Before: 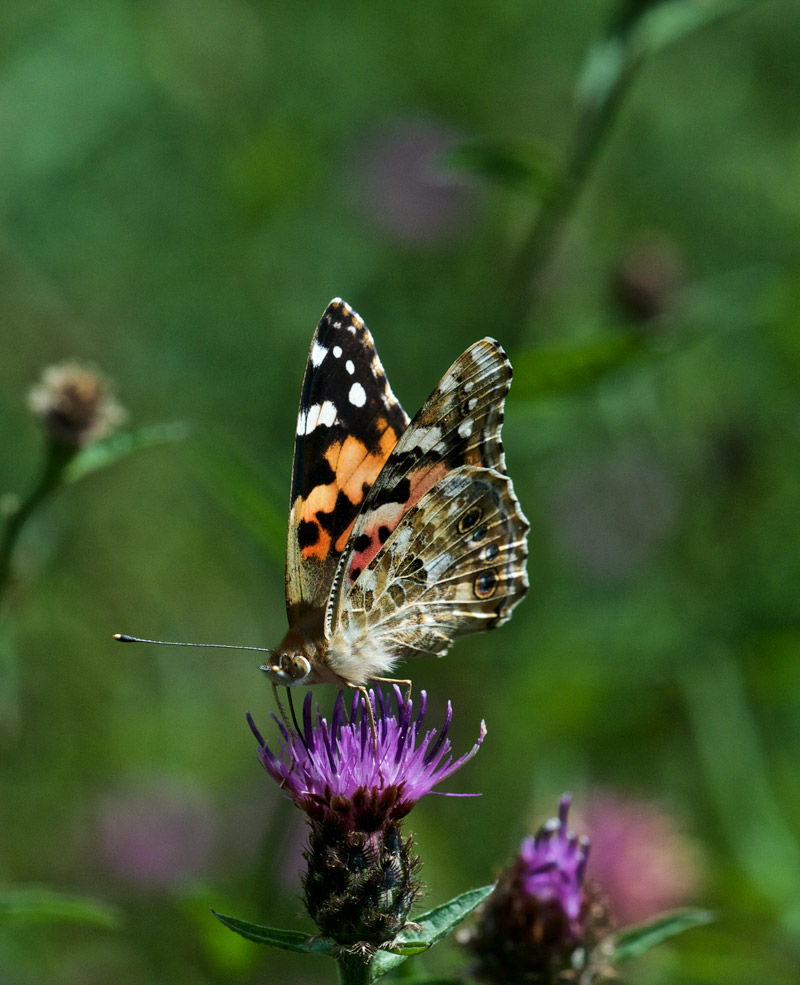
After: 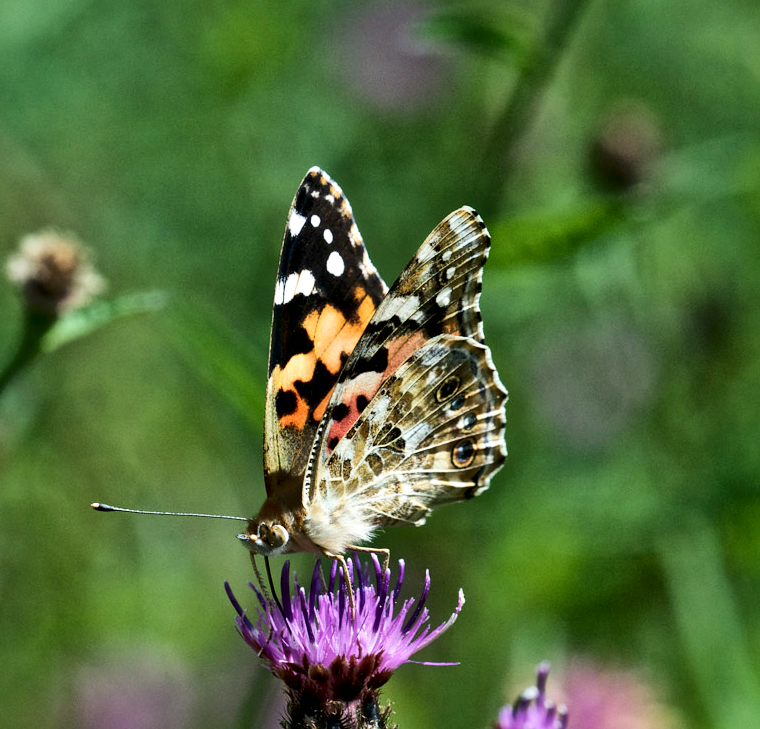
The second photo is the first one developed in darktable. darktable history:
base curve: curves: ch0 [(0, 0) (0.204, 0.334) (0.55, 0.733) (1, 1)], preserve colors none
local contrast: mode bilateral grid, contrast 25, coarseness 60, detail 151%, midtone range 0.2
crop and rotate: left 2.991%, top 13.302%, right 1.981%, bottom 12.636%
